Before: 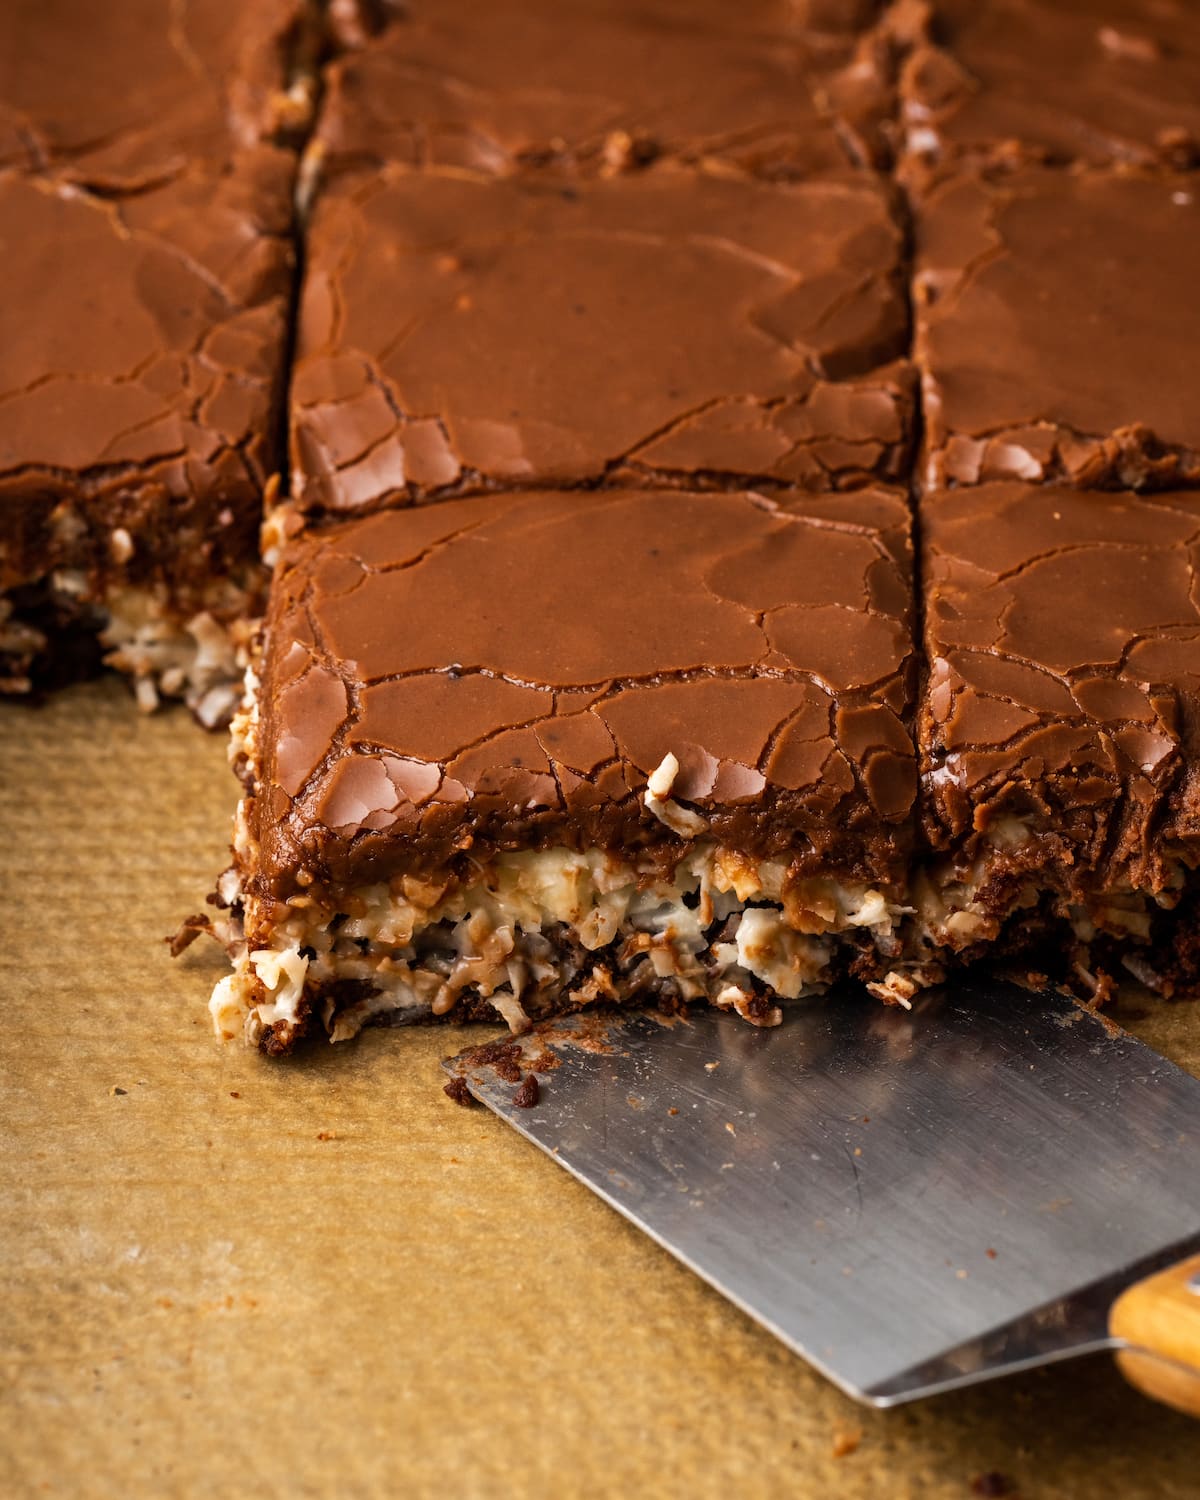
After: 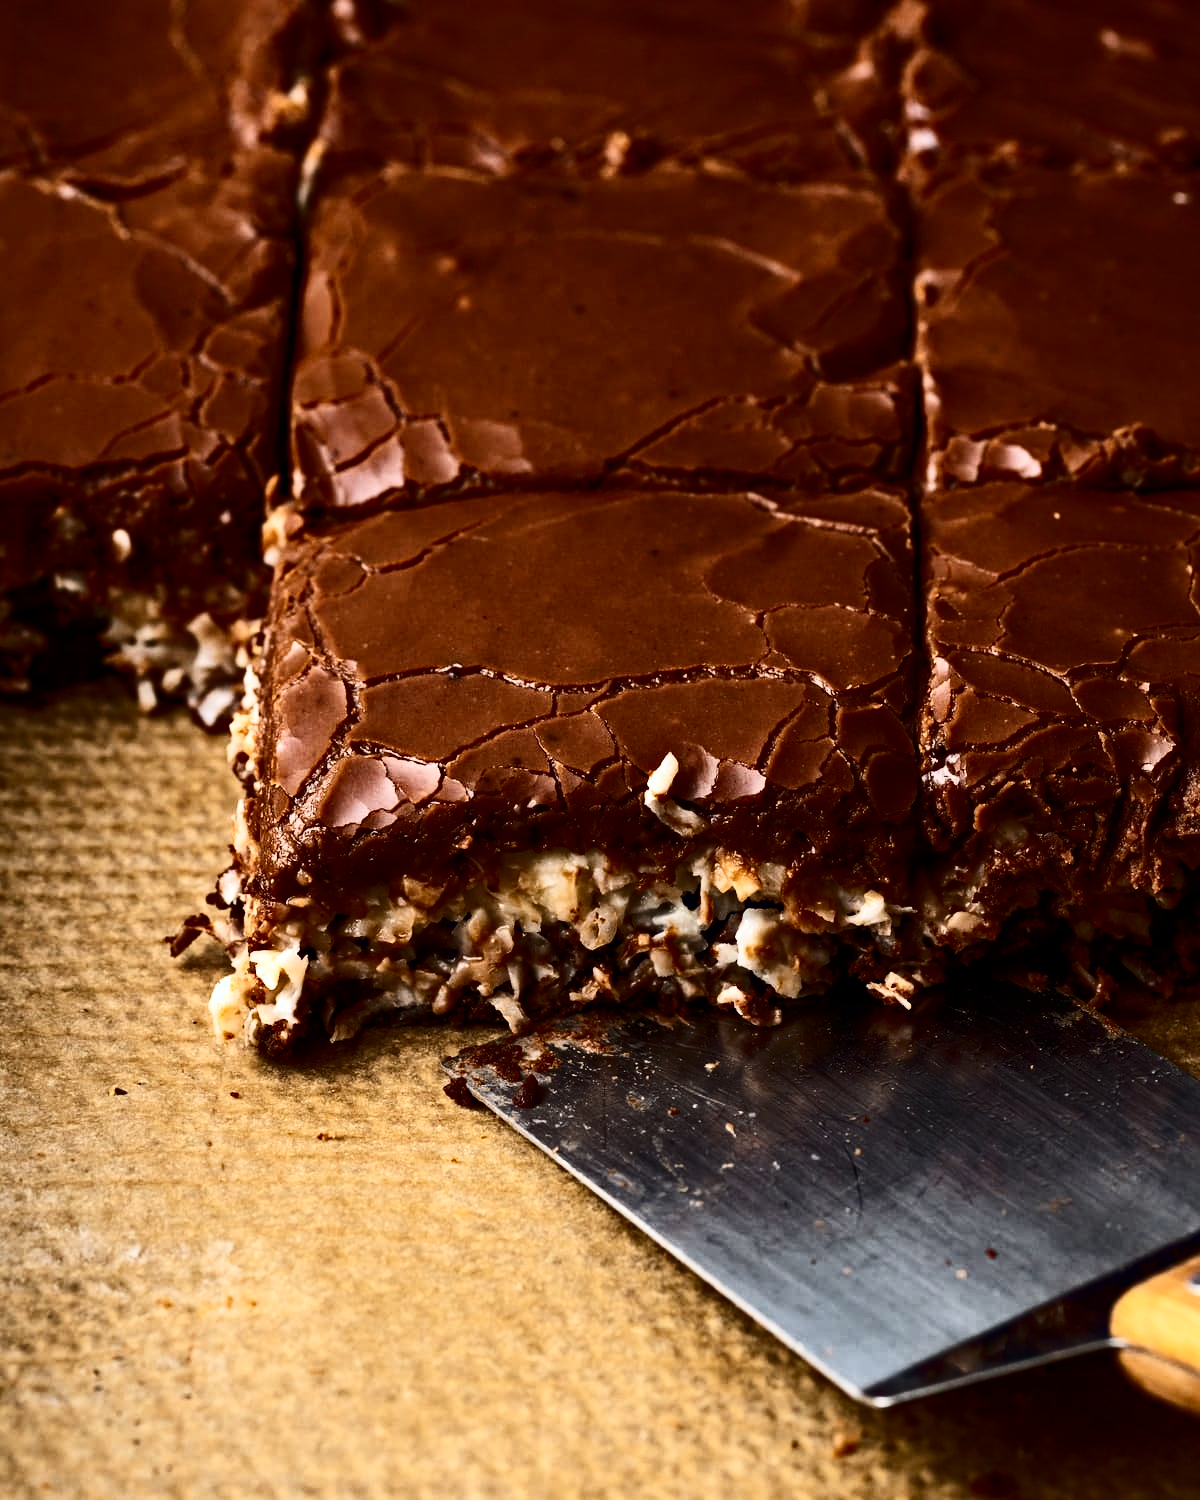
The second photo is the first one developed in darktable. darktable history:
haze removal: strength 0.414, adaptive false
exposure: exposure -0.148 EV, compensate highlight preservation false
contrast brightness saturation: contrast 0.494, saturation -0.105
